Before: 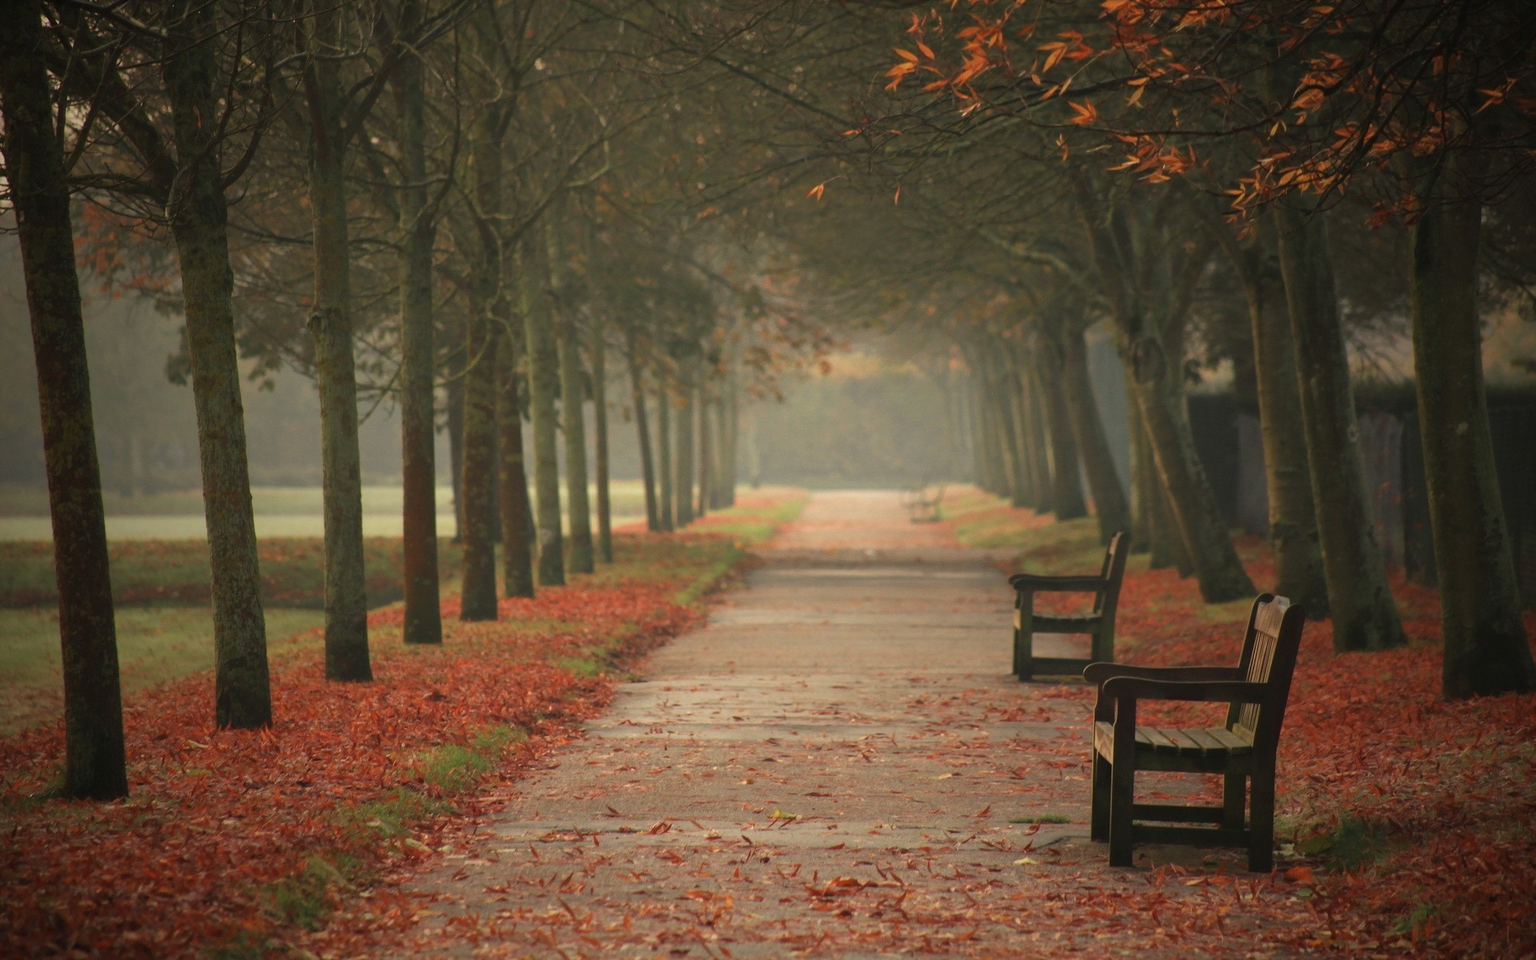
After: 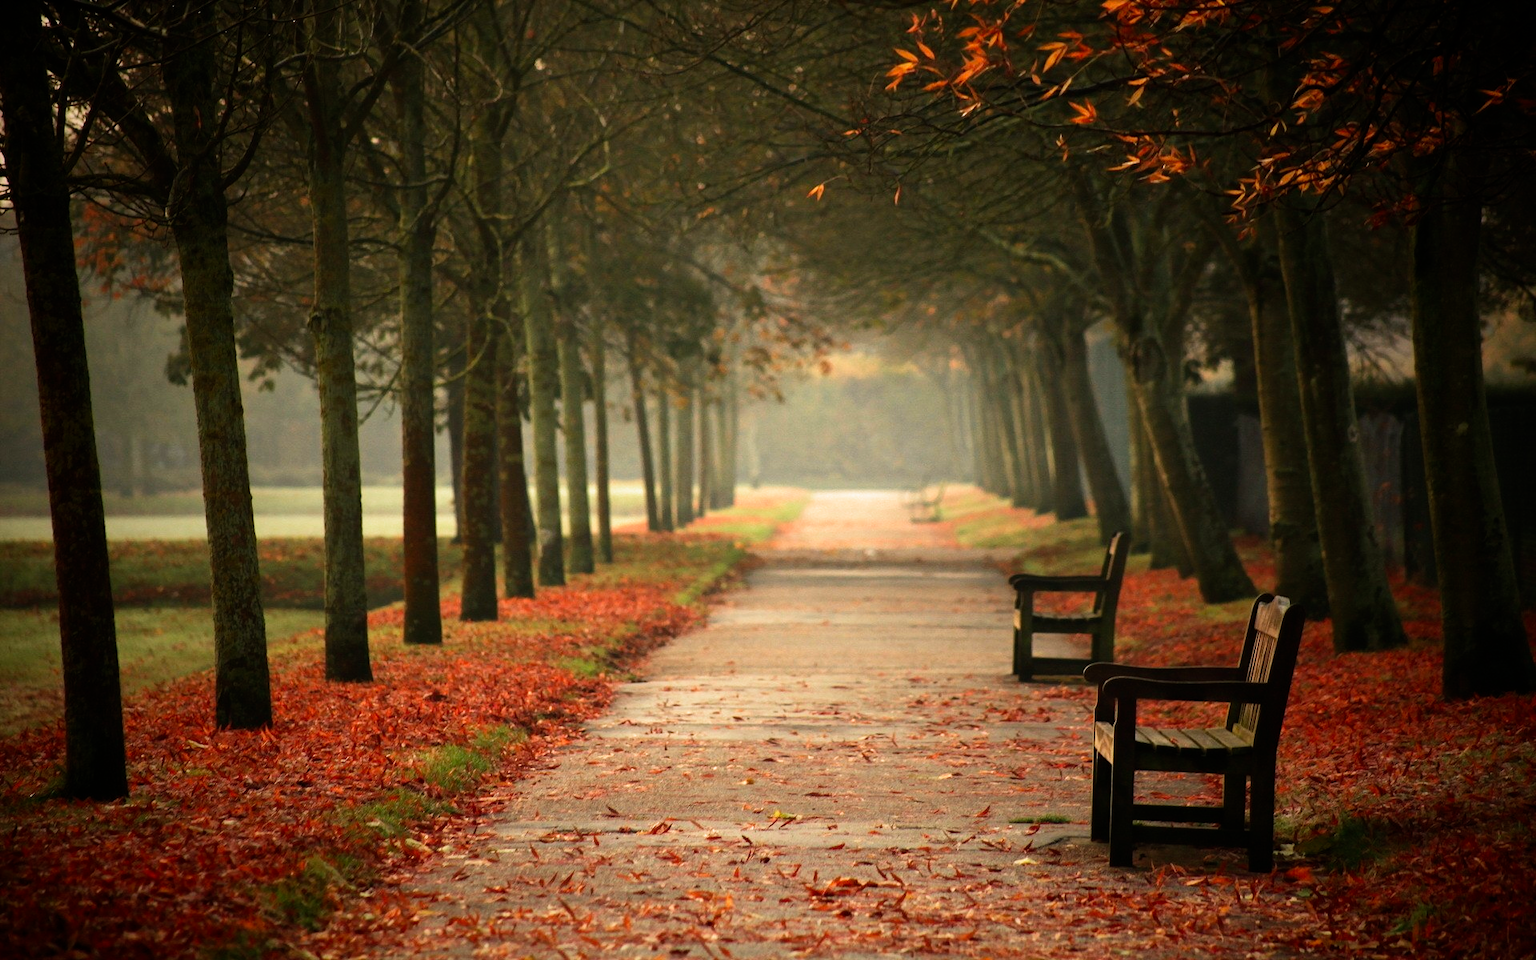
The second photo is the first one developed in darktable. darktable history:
filmic rgb: black relative exposure -11.96 EV, white relative exposure 2.82 EV, threshold 3.06 EV, target black luminance 0%, hardness 8.03, latitude 70.58%, contrast 1.137, highlights saturation mix 10.19%, shadows ↔ highlights balance -0.388%, preserve chrominance no, color science v4 (2020), type of noise poissonian, enable highlight reconstruction true
tone equalizer: -8 EV -0.773 EV, -7 EV -0.675 EV, -6 EV -0.595 EV, -5 EV -0.406 EV, -3 EV 0.376 EV, -2 EV 0.6 EV, -1 EV 0.679 EV, +0 EV 0.751 EV, edges refinement/feathering 500, mask exposure compensation -1.57 EV, preserve details no
